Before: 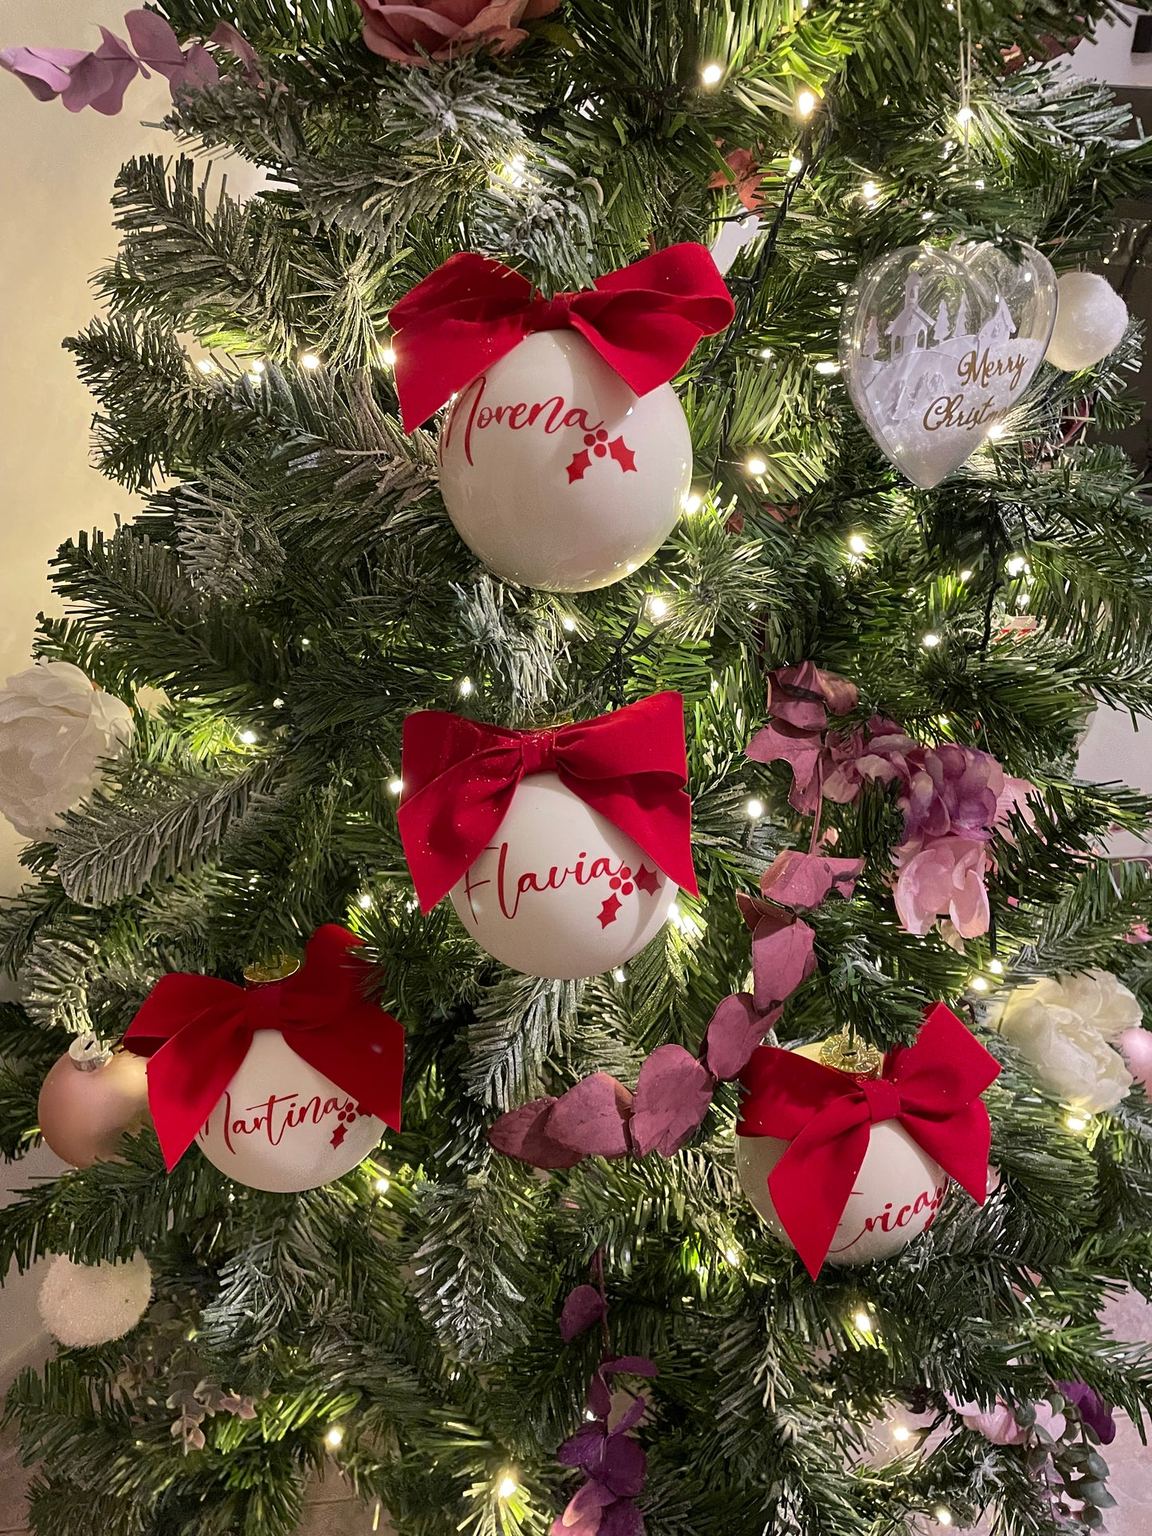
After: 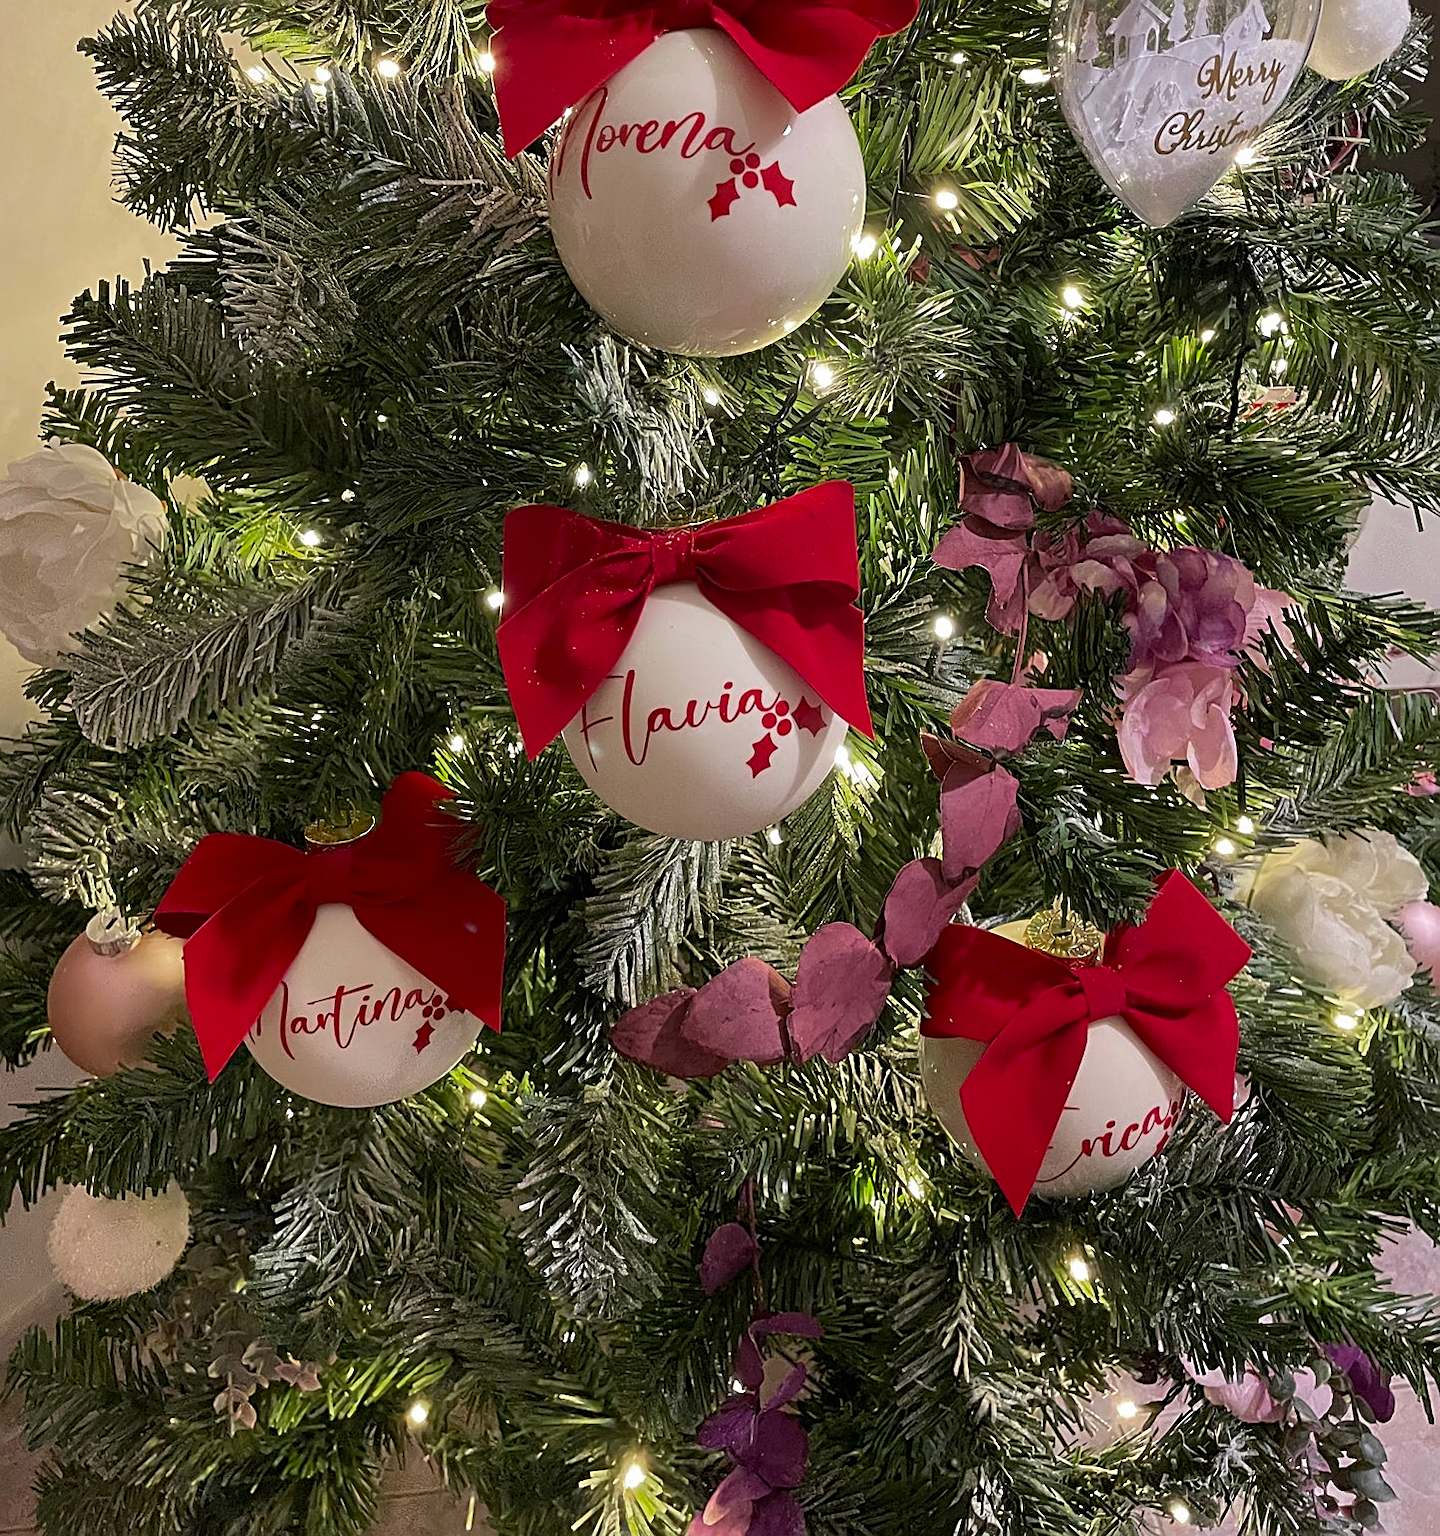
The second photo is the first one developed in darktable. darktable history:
crop and rotate: top 19.998%
sharpen: on, module defaults
color zones: curves: ch0 [(0, 0.425) (0.143, 0.422) (0.286, 0.42) (0.429, 0.419) (0.571, 0.419) (0.714, 0.42) (0.857, 0.422) (1, 0.425)]
